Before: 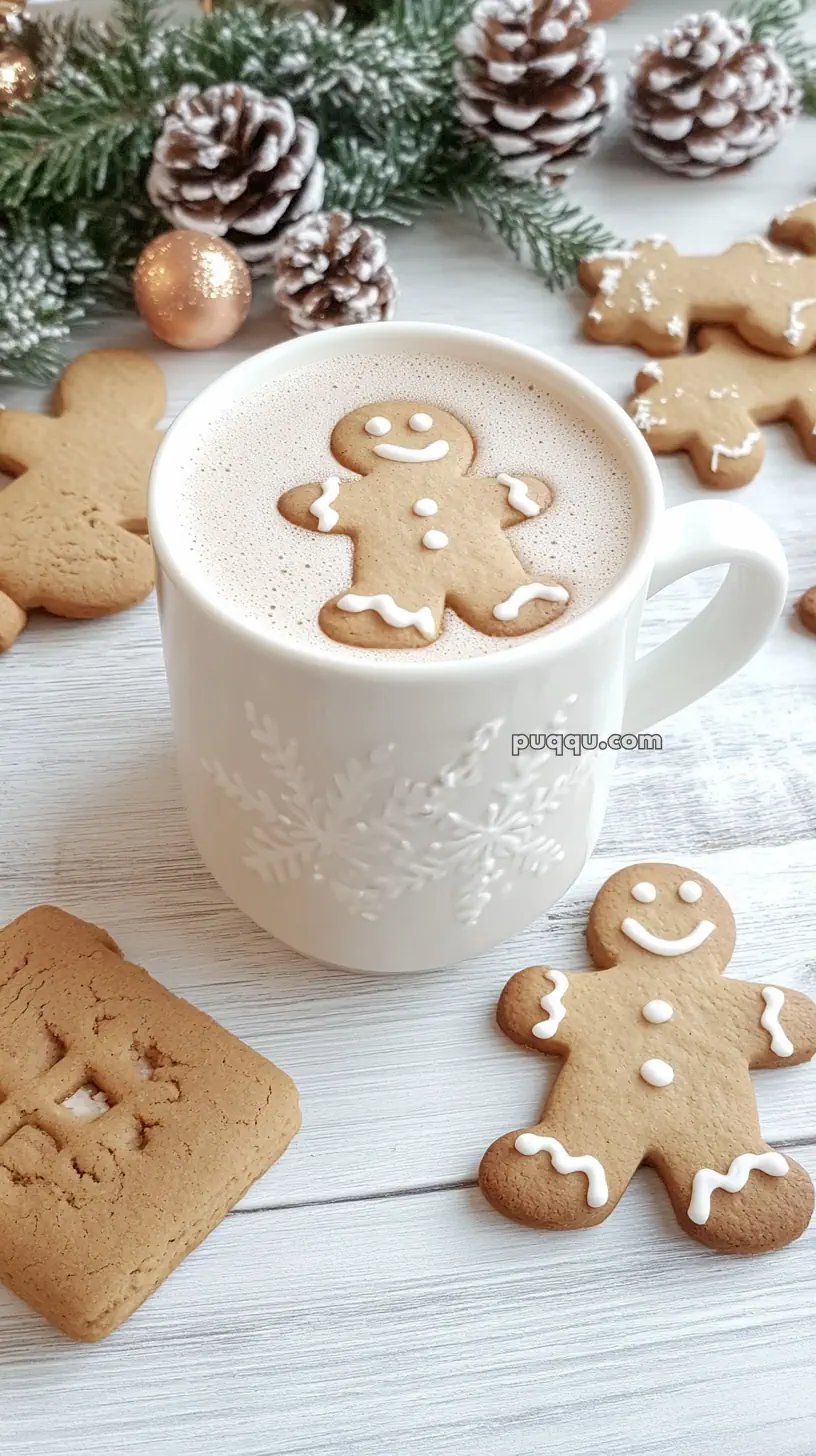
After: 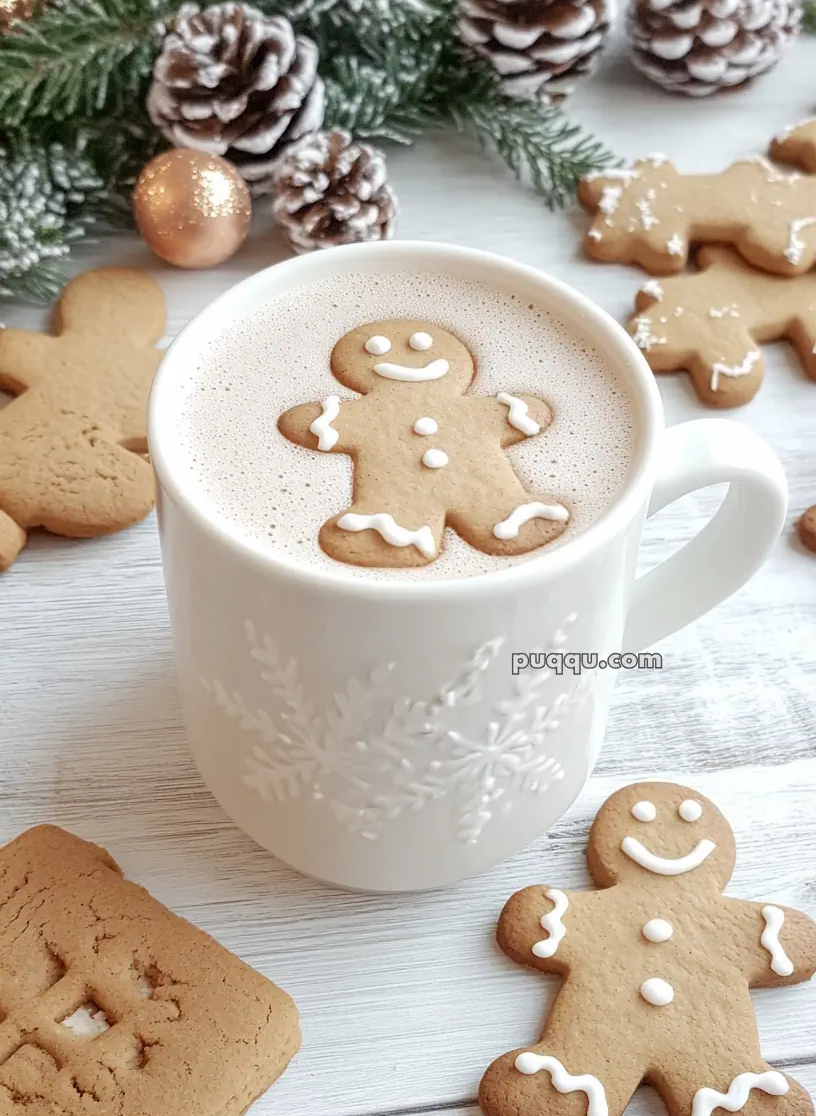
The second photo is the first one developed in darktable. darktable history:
crop: top 5.609%, bottom 17.689%
